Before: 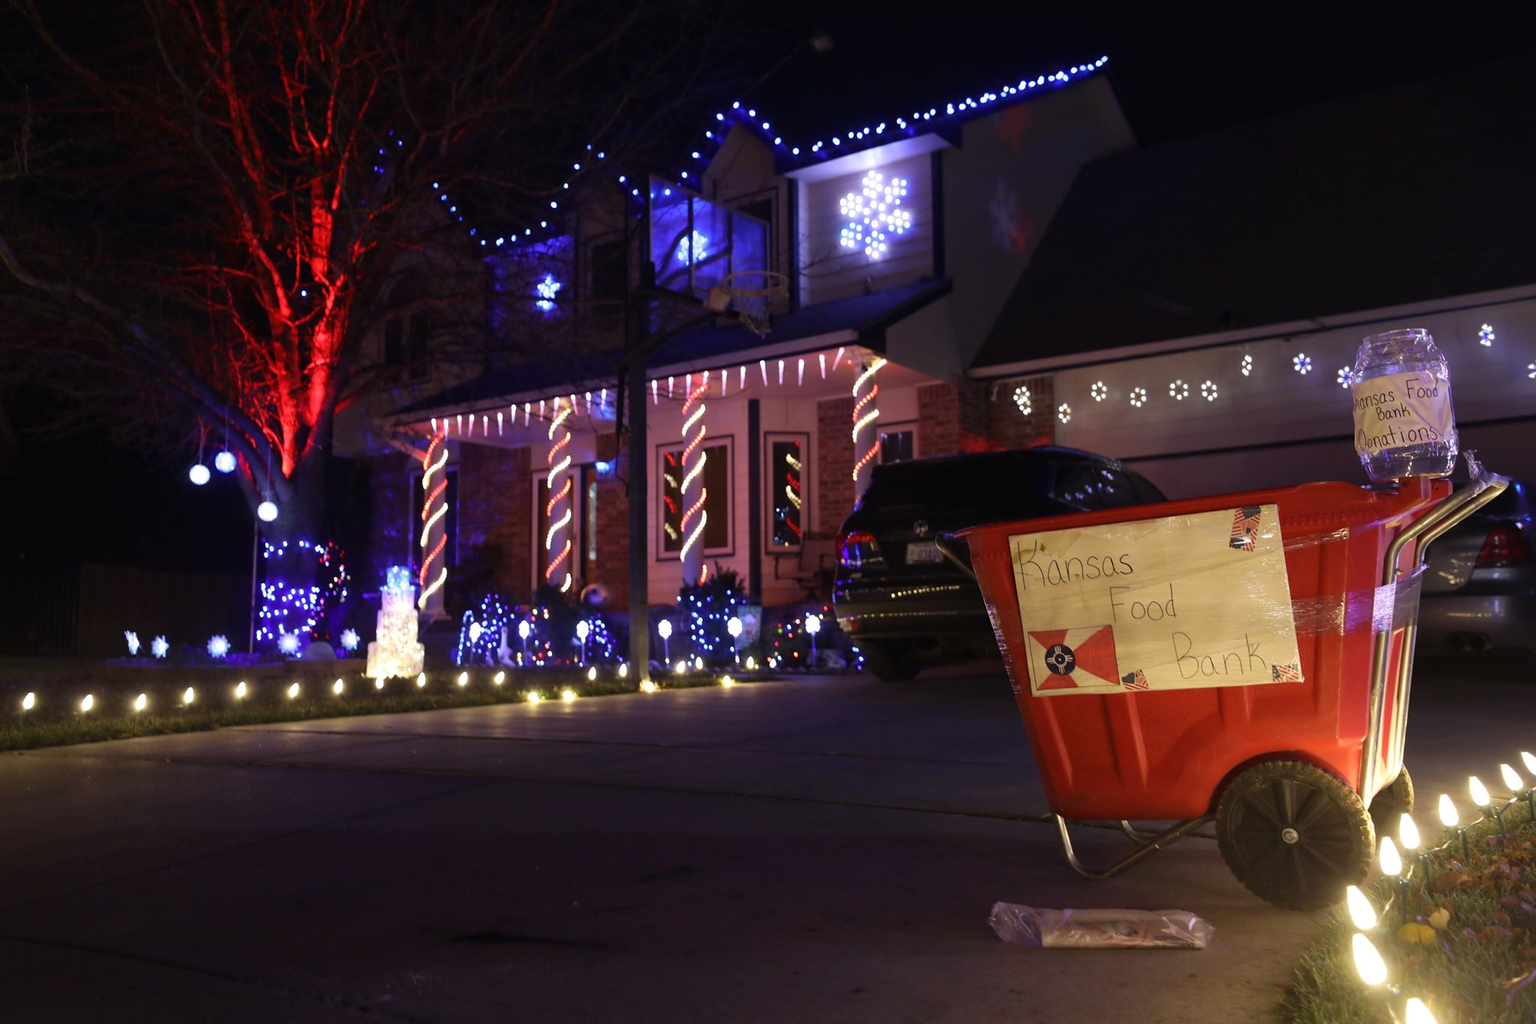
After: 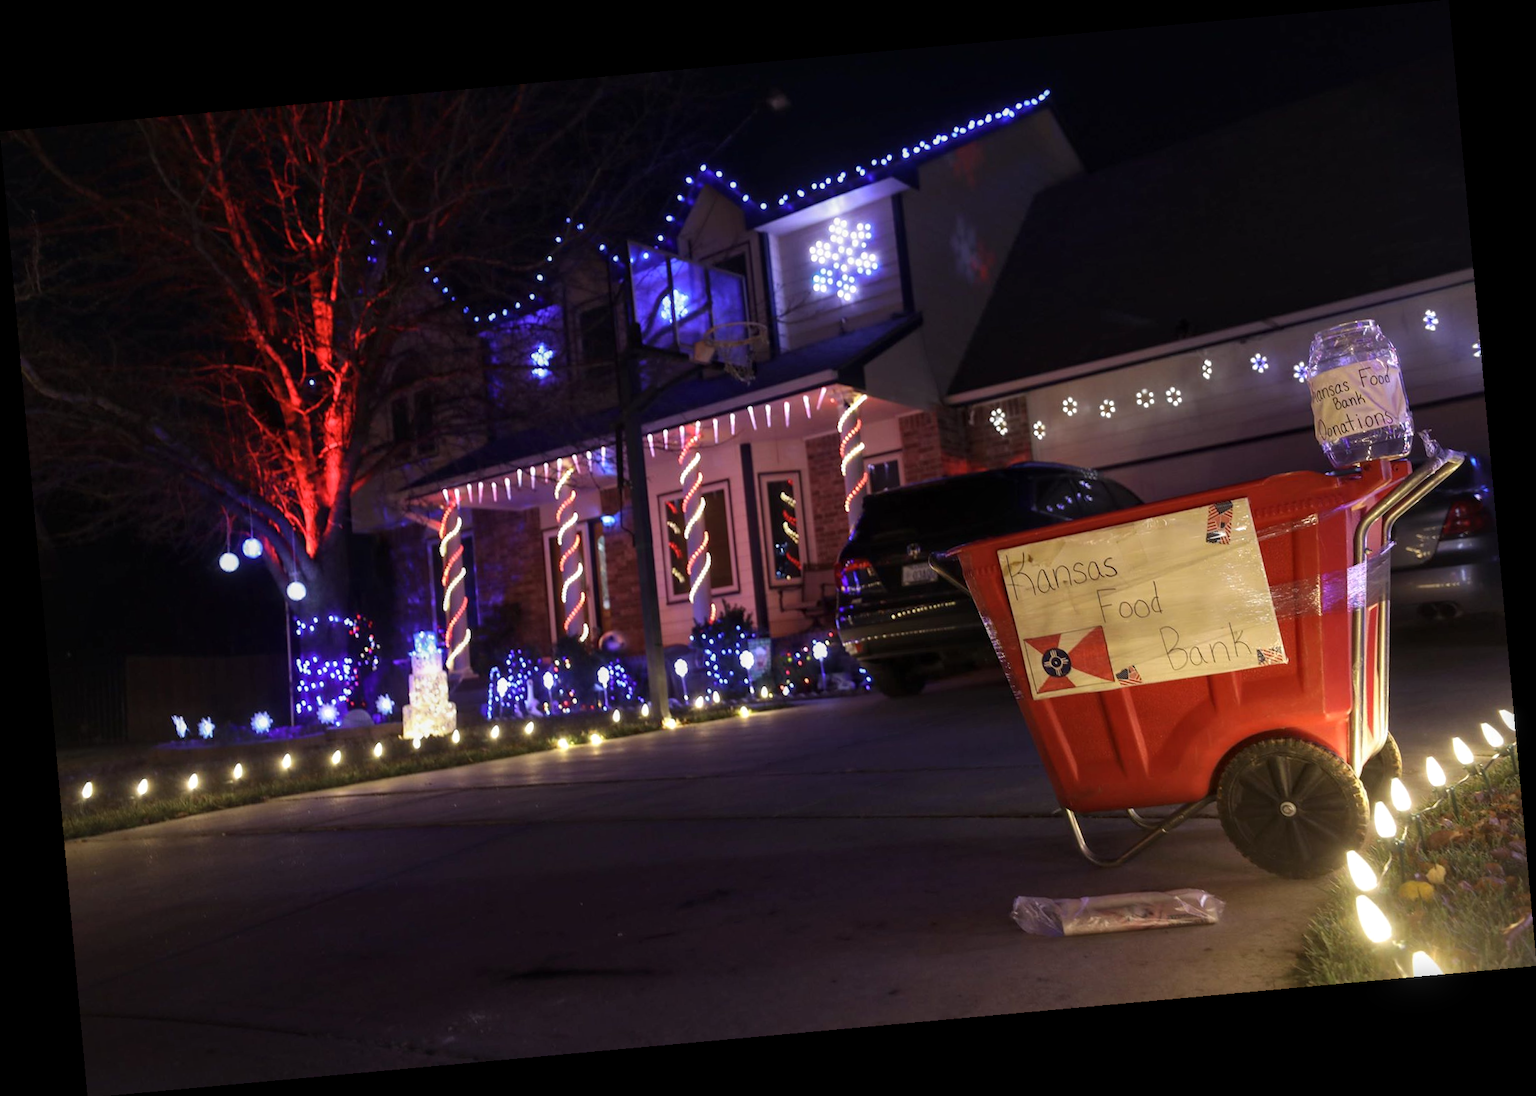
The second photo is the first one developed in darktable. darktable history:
rotate and perspective: rotation -5.2°, automatic cropping off
local contrast: on, module defaults
